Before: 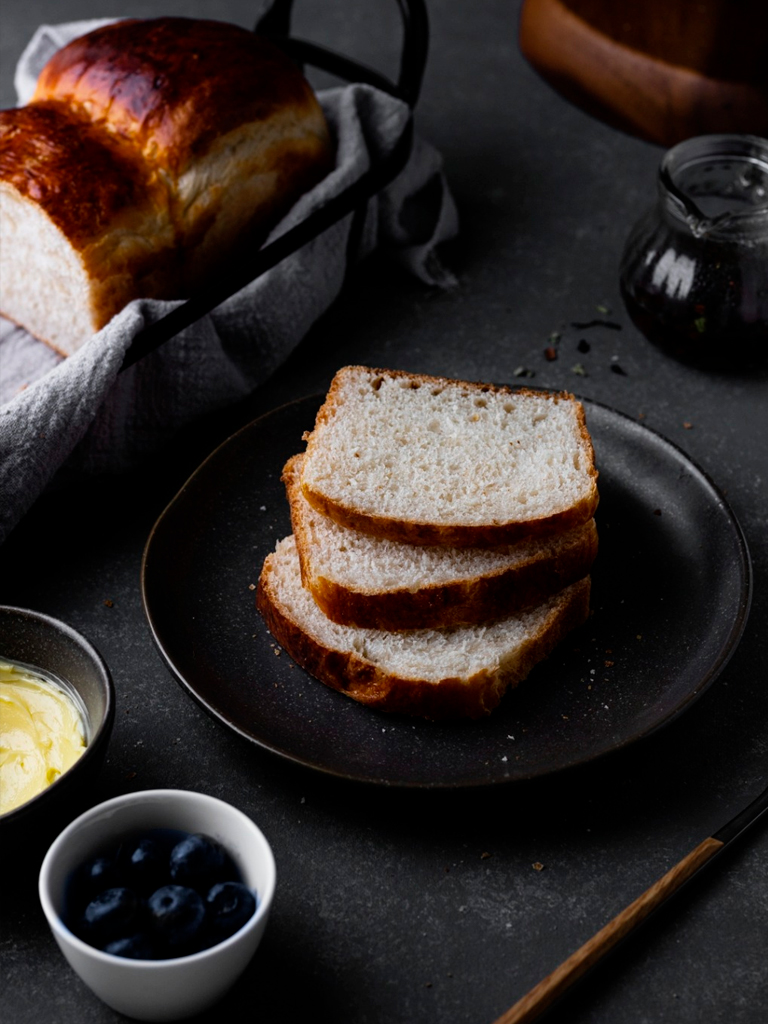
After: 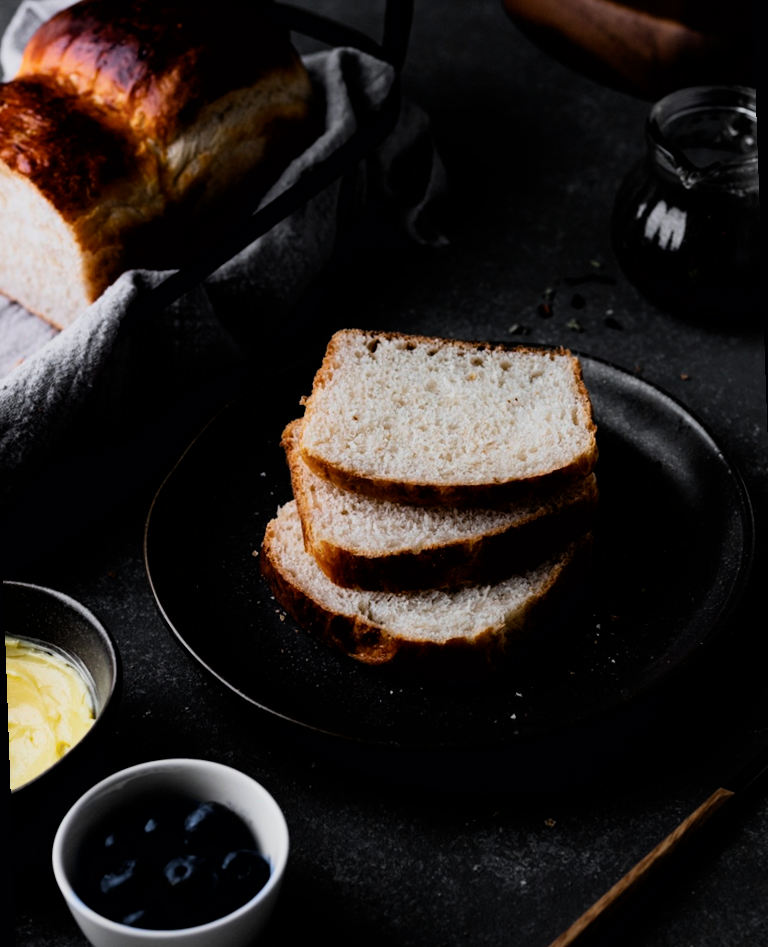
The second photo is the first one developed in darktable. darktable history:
rotate and perspective: rotation -2°, crop left 0.022, crop right 0.978, crop top 0.049, crop bottom 0.951
filmic rgb: hardness 4.17, contrast 1.364, color science v6 (2022)
